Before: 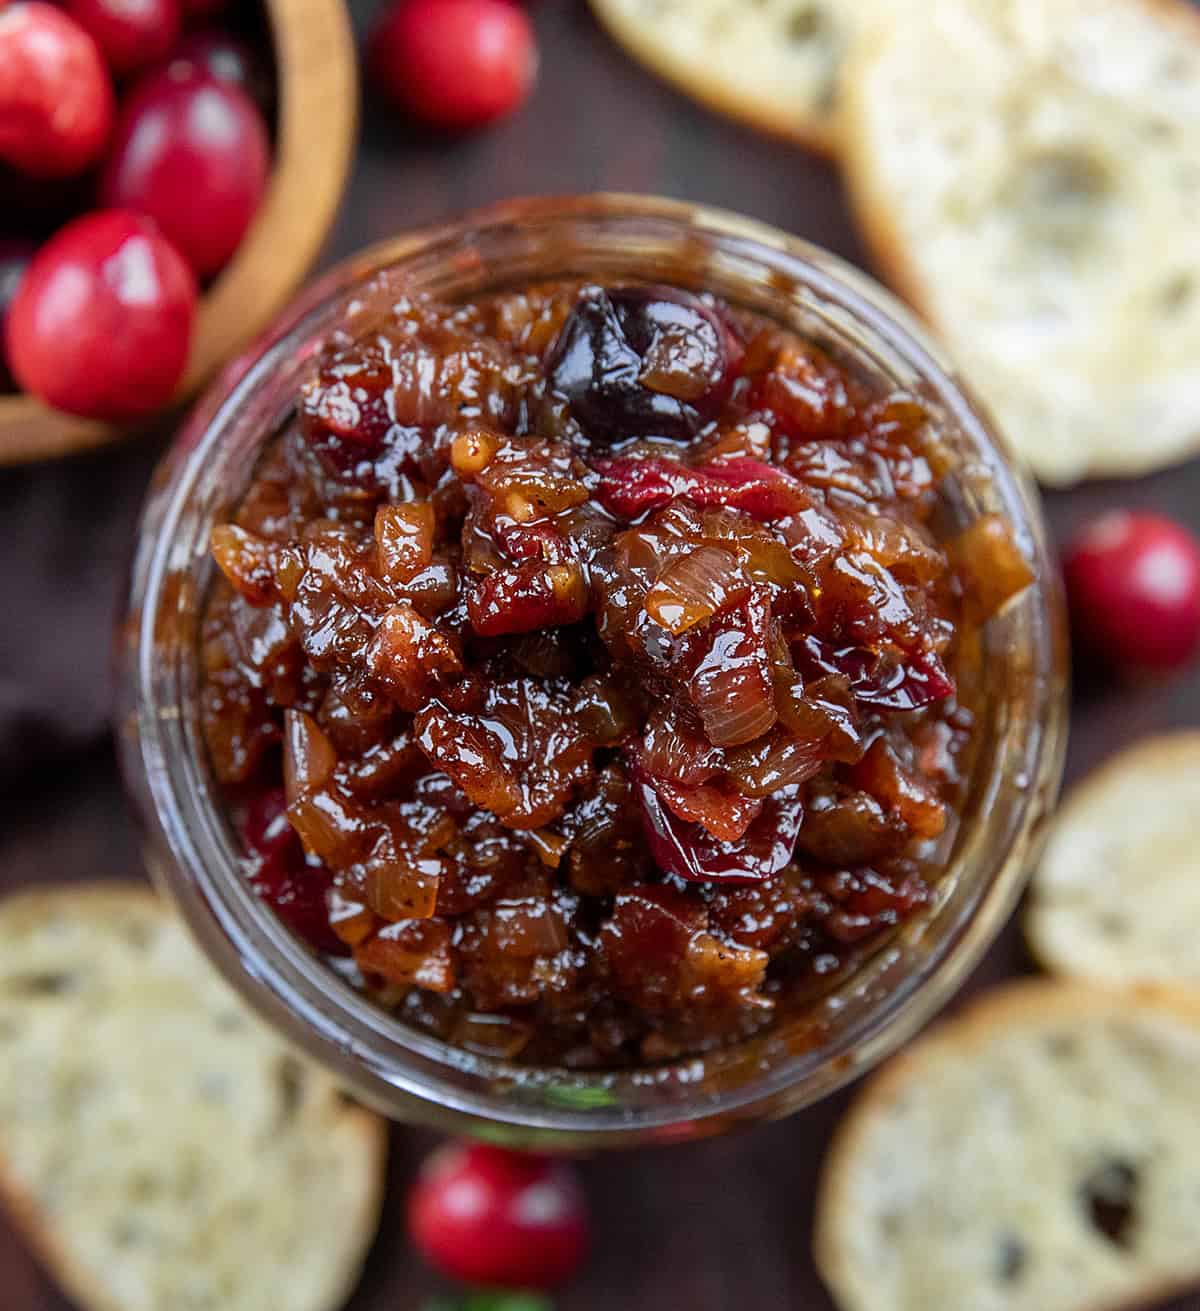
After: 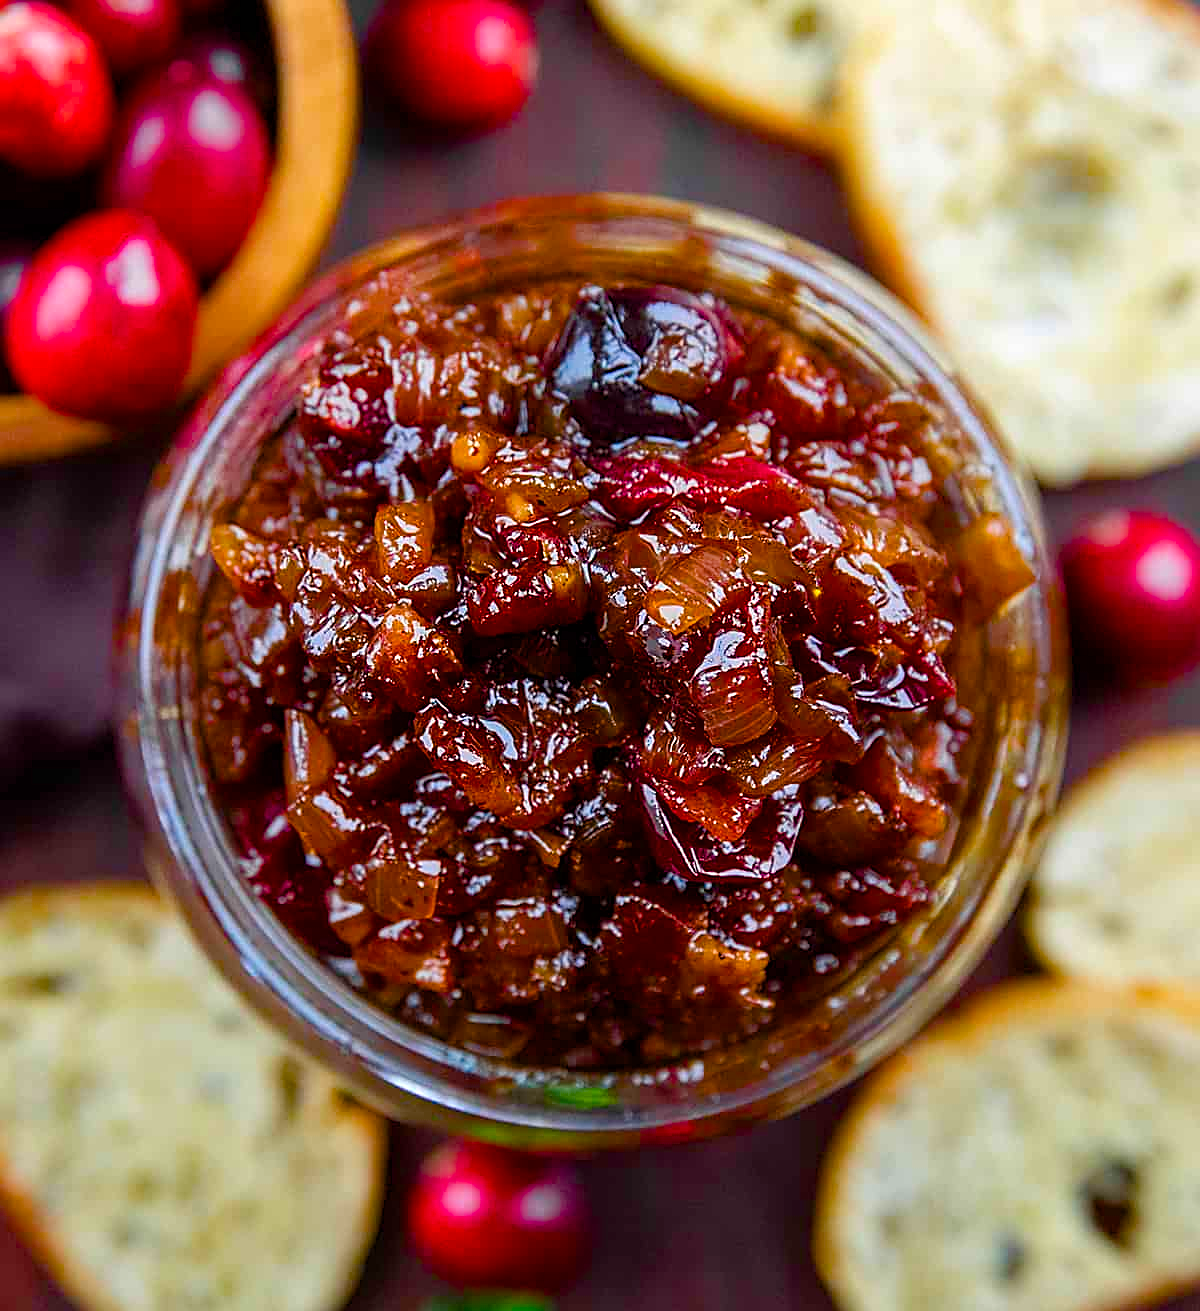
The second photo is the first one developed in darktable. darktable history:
sharpen: on, module defaults
color balance rgb: linear chroma grading › global chroma 18.9%, perceptual saturation grading › global saturation 20%, perceptual saturation grading › highlights -25%, perceptual saturation grading › shadows 50%, global vibrance 18.93%
